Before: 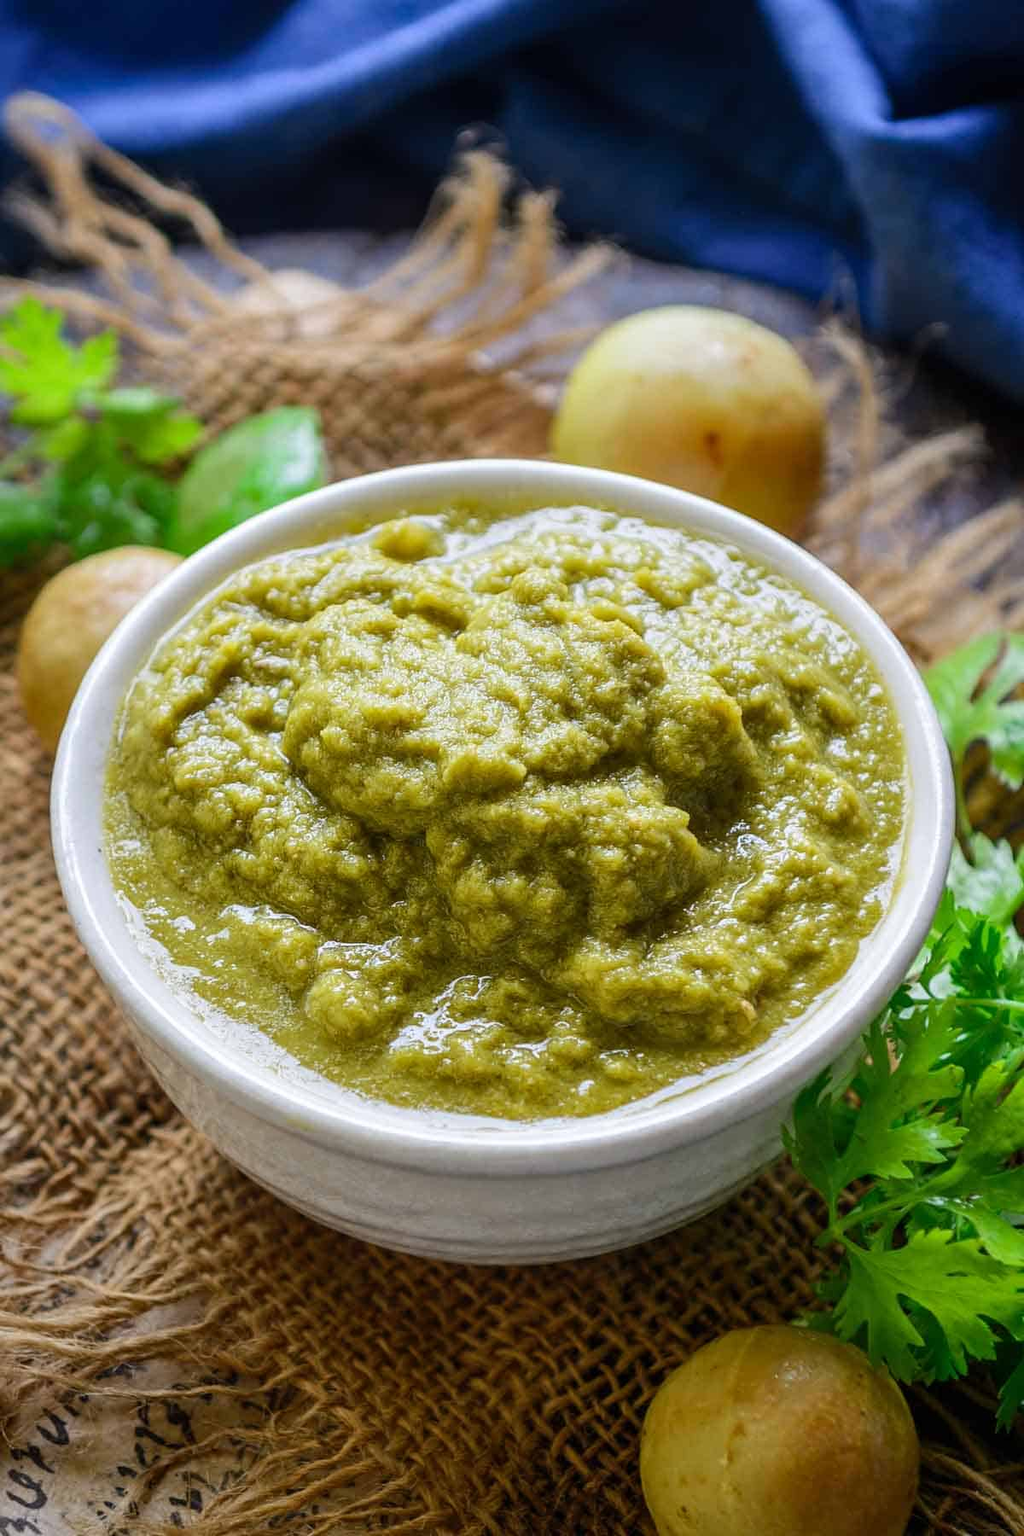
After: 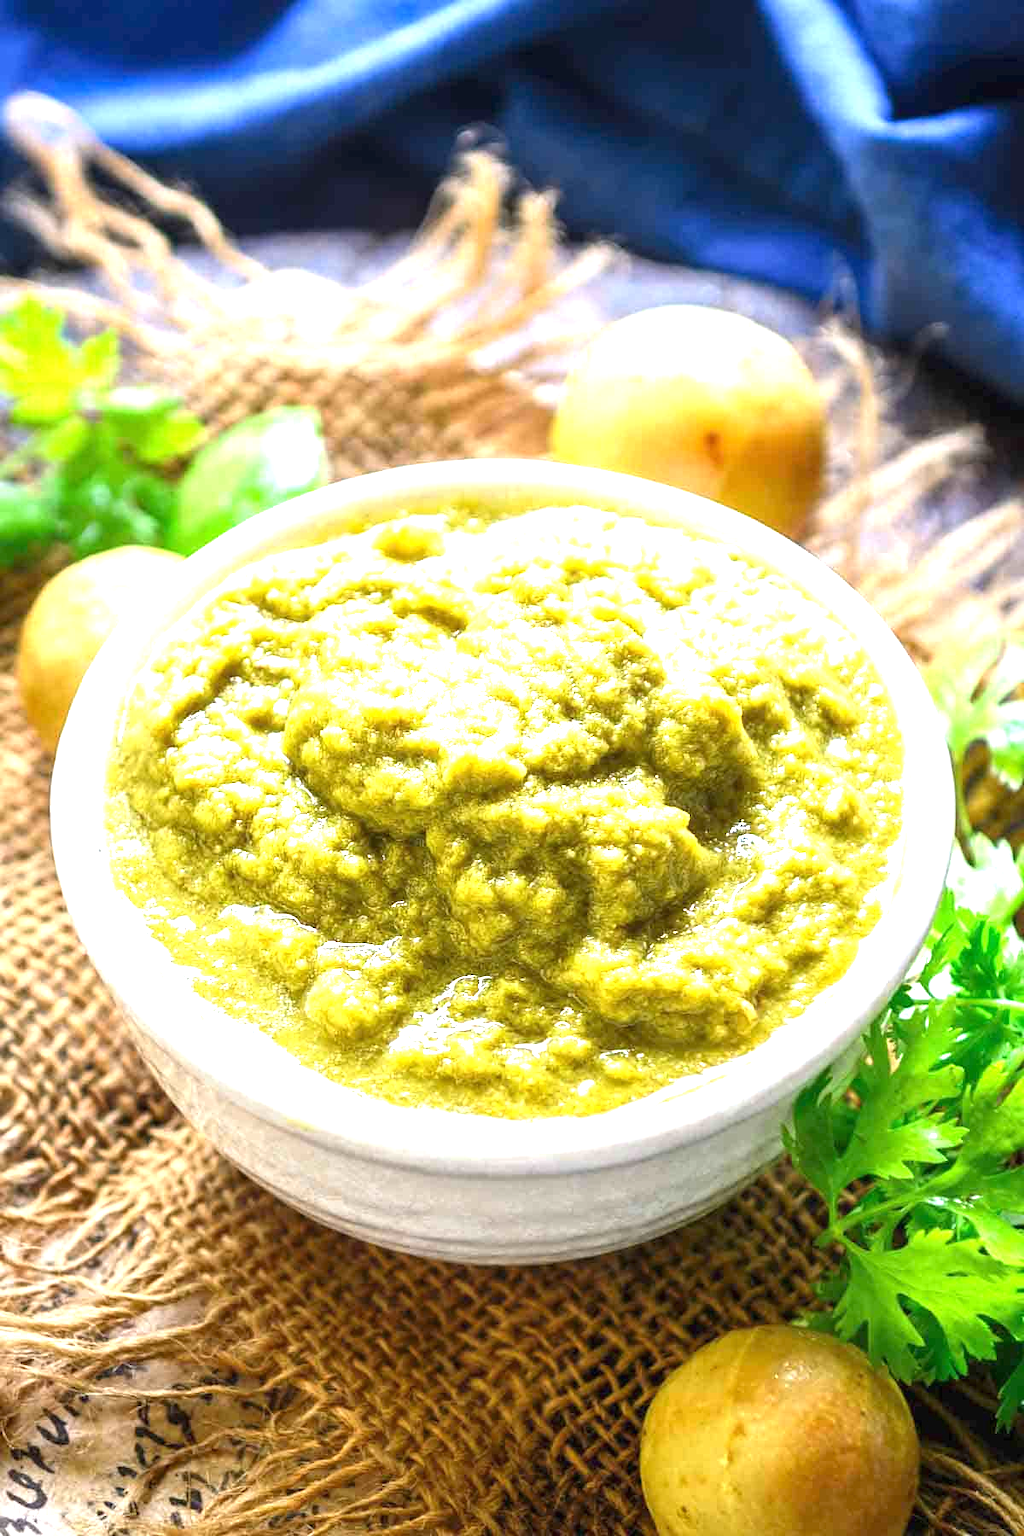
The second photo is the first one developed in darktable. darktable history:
exposure: black level correction 0, exposure 1.7 EV, compensate exposure bias true, compensate highlight preservation false
